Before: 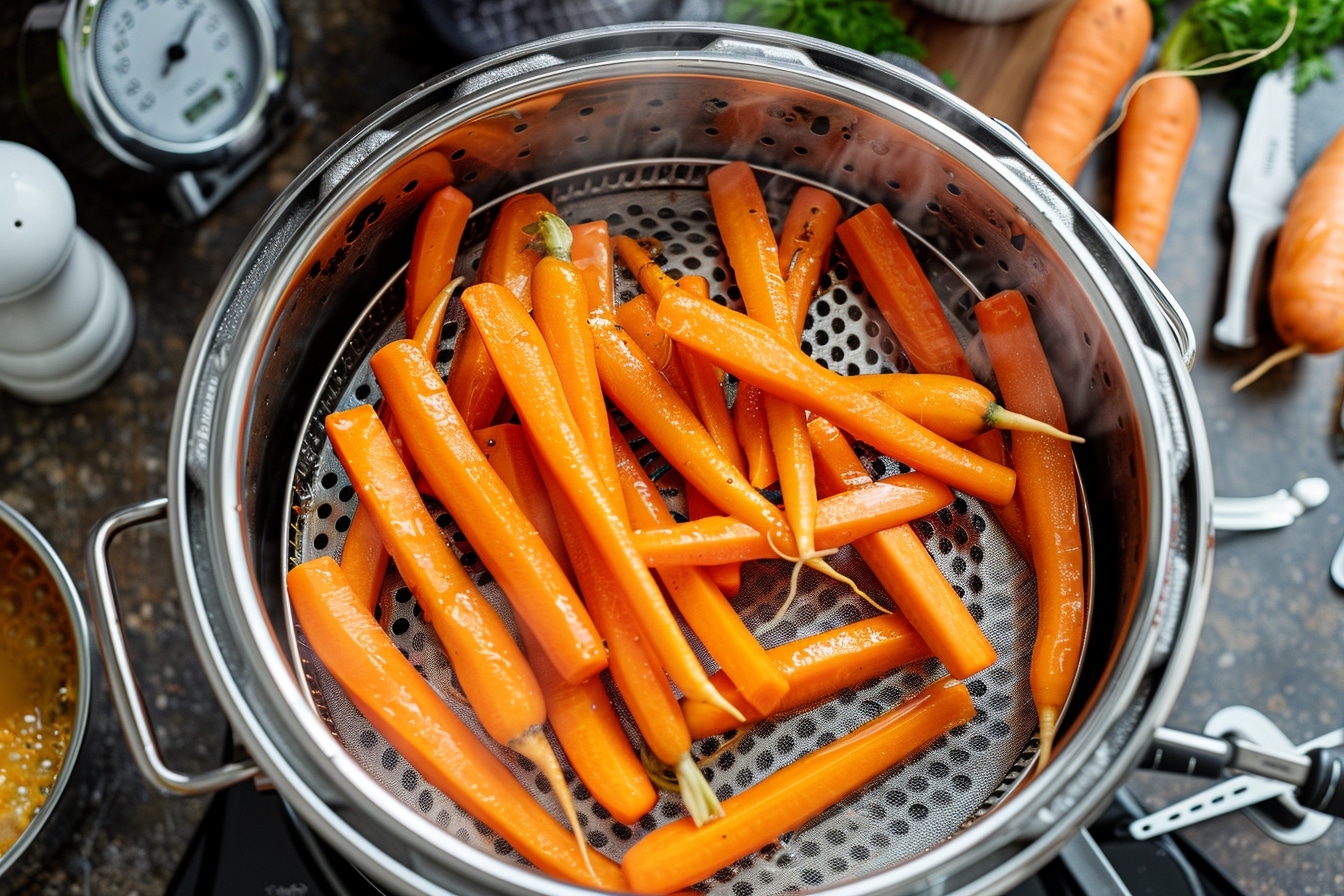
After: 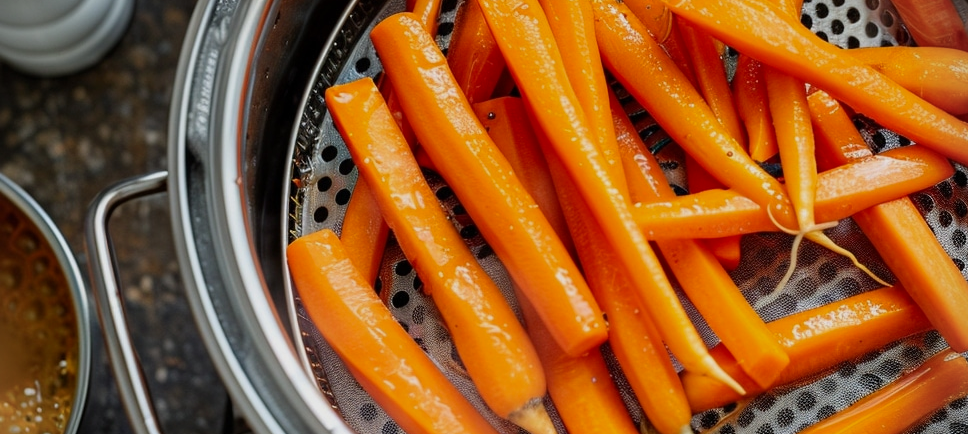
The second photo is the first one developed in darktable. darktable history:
vignetting: fall-off start 91.19%
shadows and highlights: radius 121.13, shadows 21.4, white point adjustment -9.72, highlights -14.39, soften with gaussian
white balance: emerald 1
crop: top 36.498%, right 27.964%, bottom 14.995%
